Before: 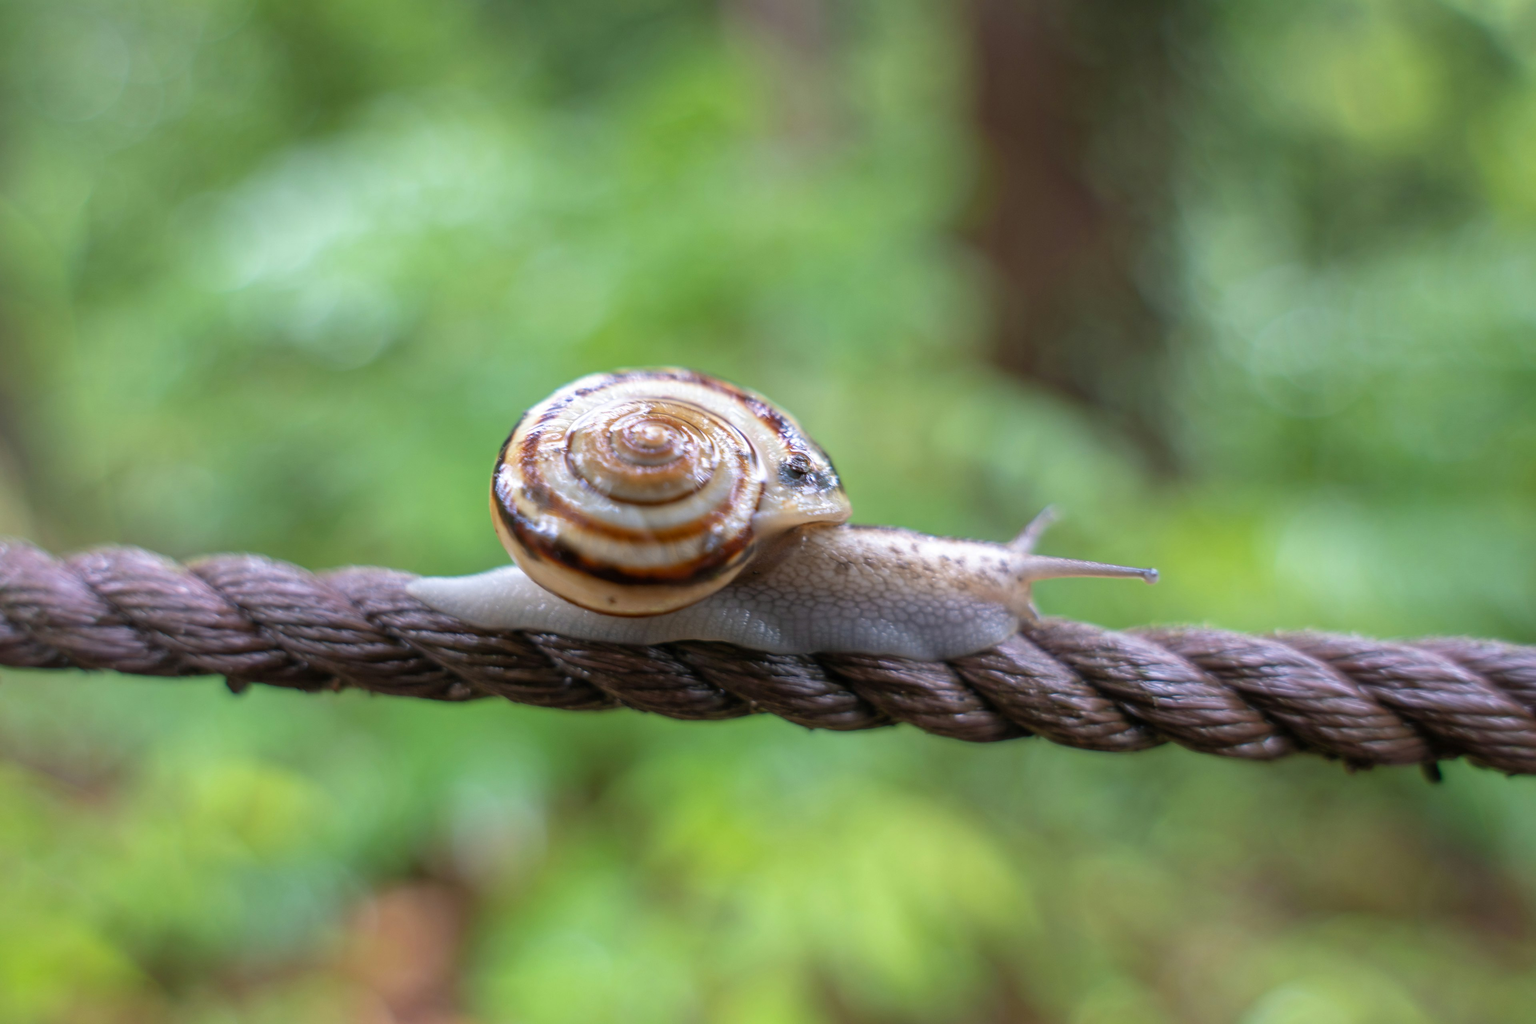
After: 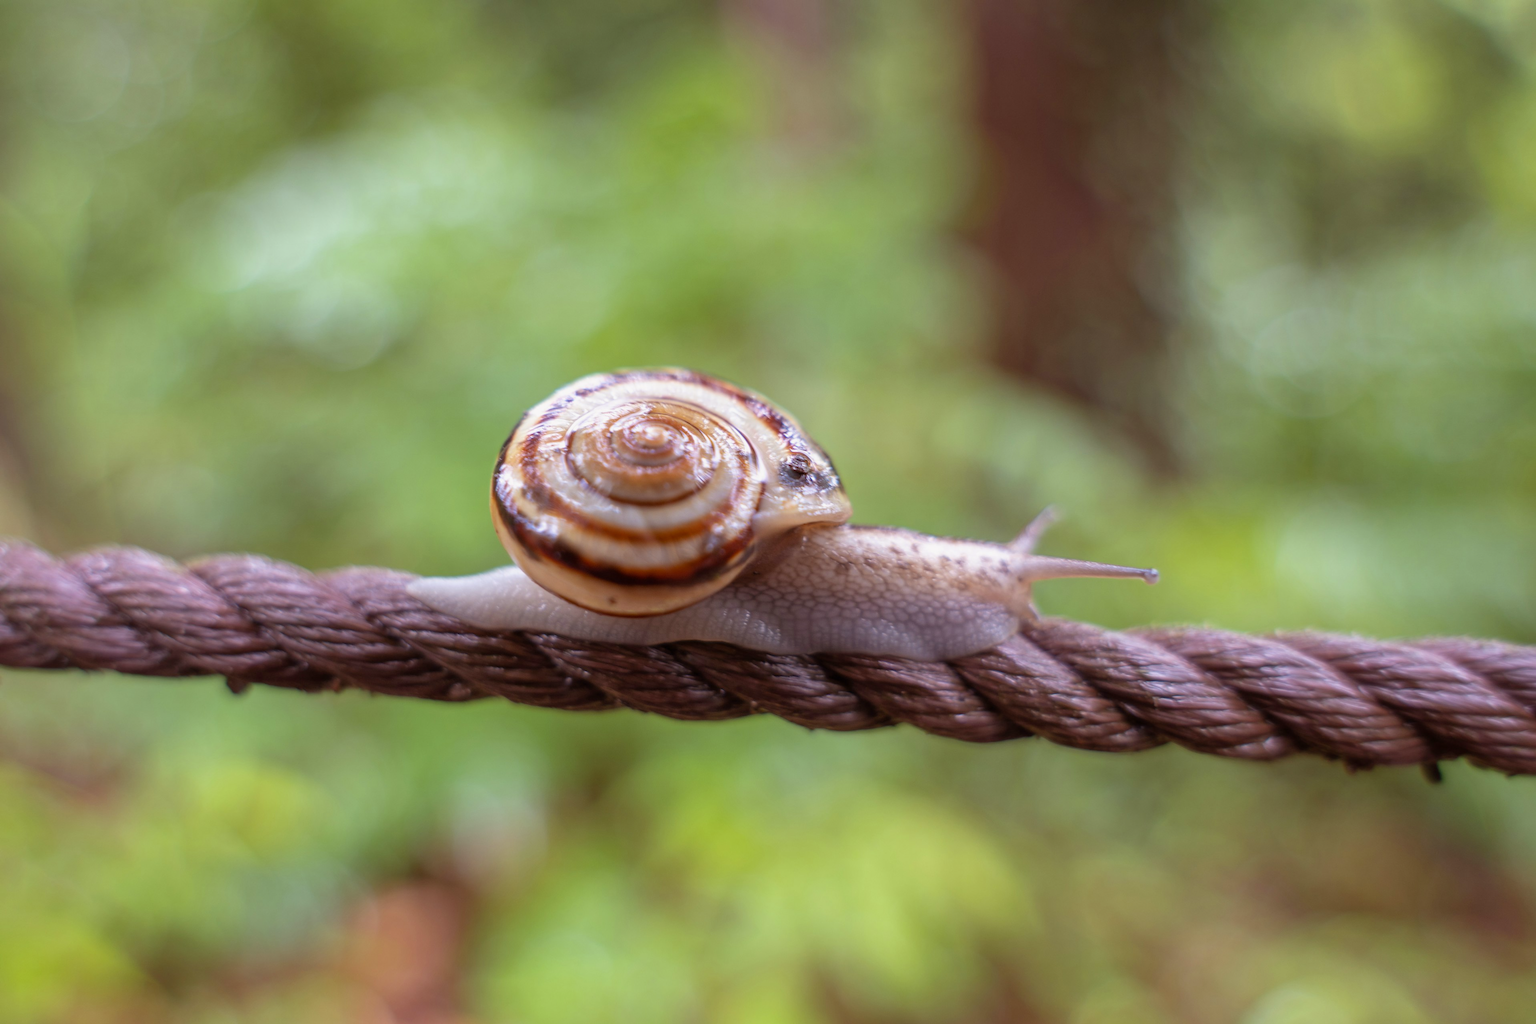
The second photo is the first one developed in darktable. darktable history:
exposure: exposure -0.116 EV, compensate exposure bias true, compensate highlight preservation false
rgb levels: mode RGB, independent channels, levels [[0, 0.474, 1], [0, 0.5, 1], [0, 0.5, 1]]
